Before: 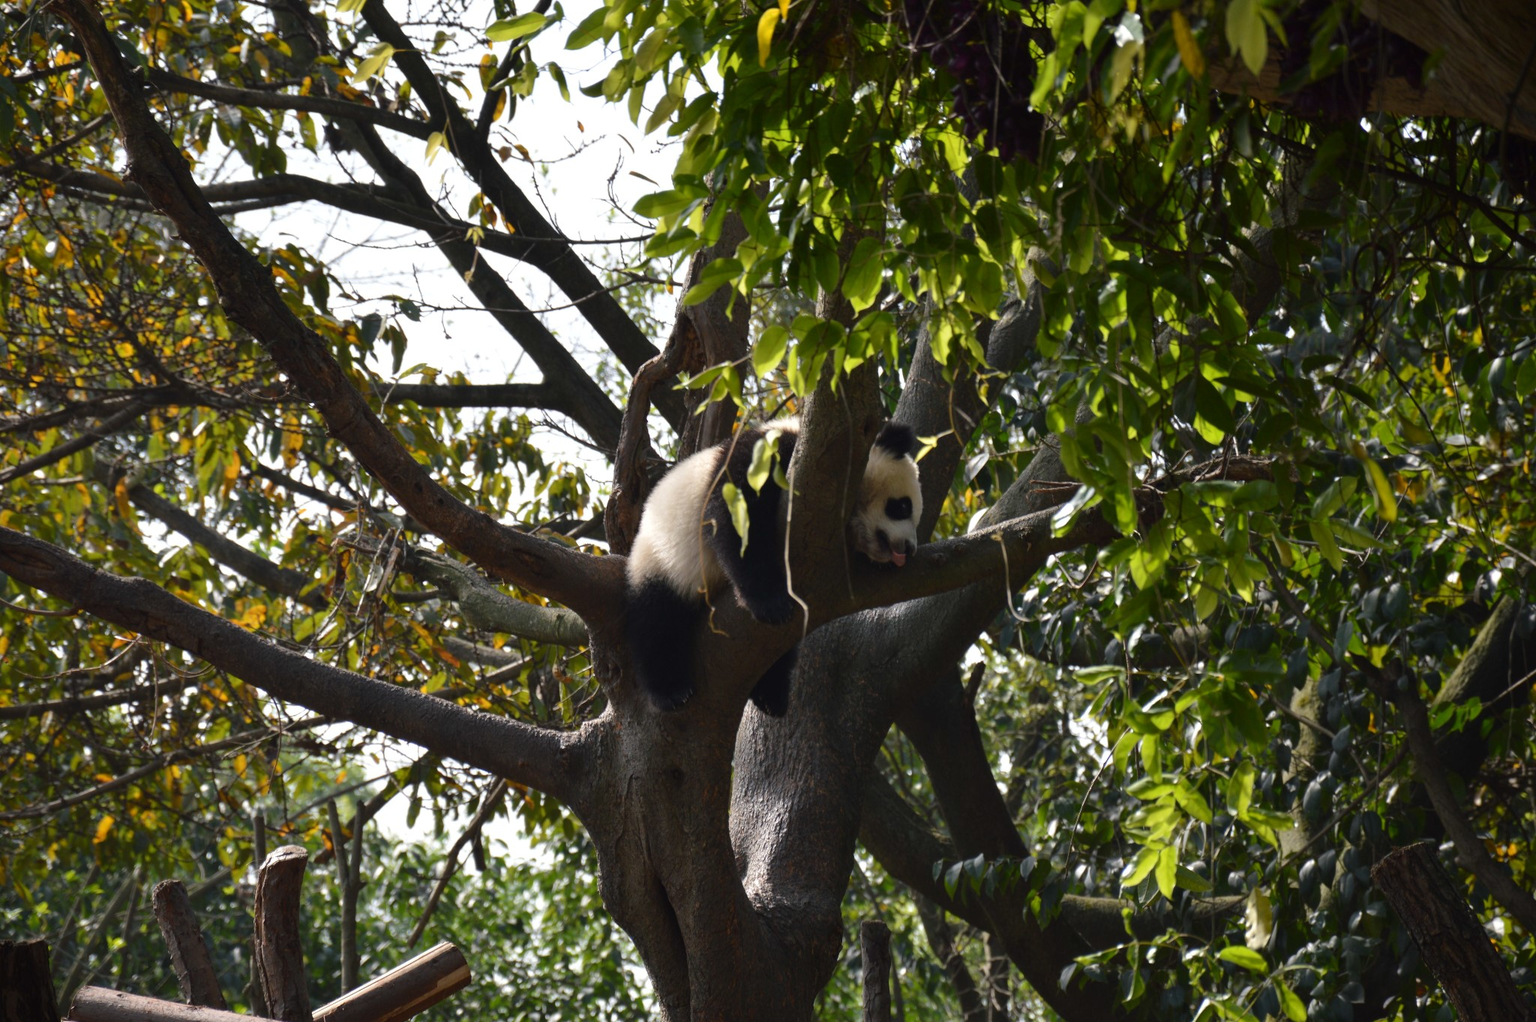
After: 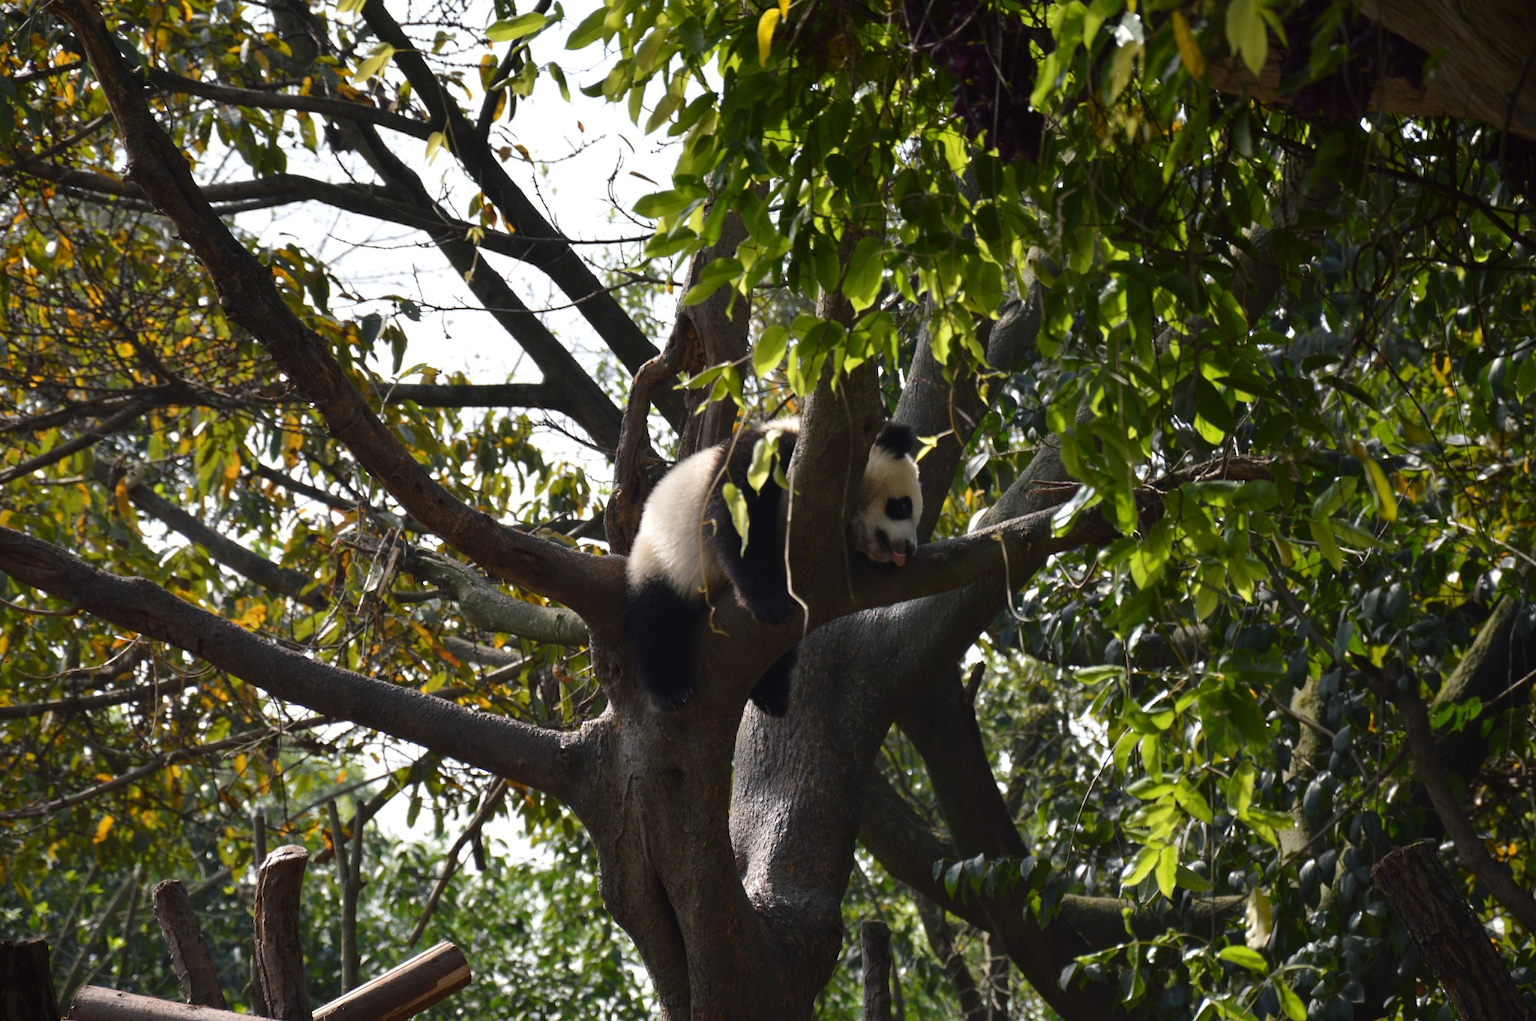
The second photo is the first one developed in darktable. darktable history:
sharpen: radius 5.282, amount 0.313, threshold 26.653
